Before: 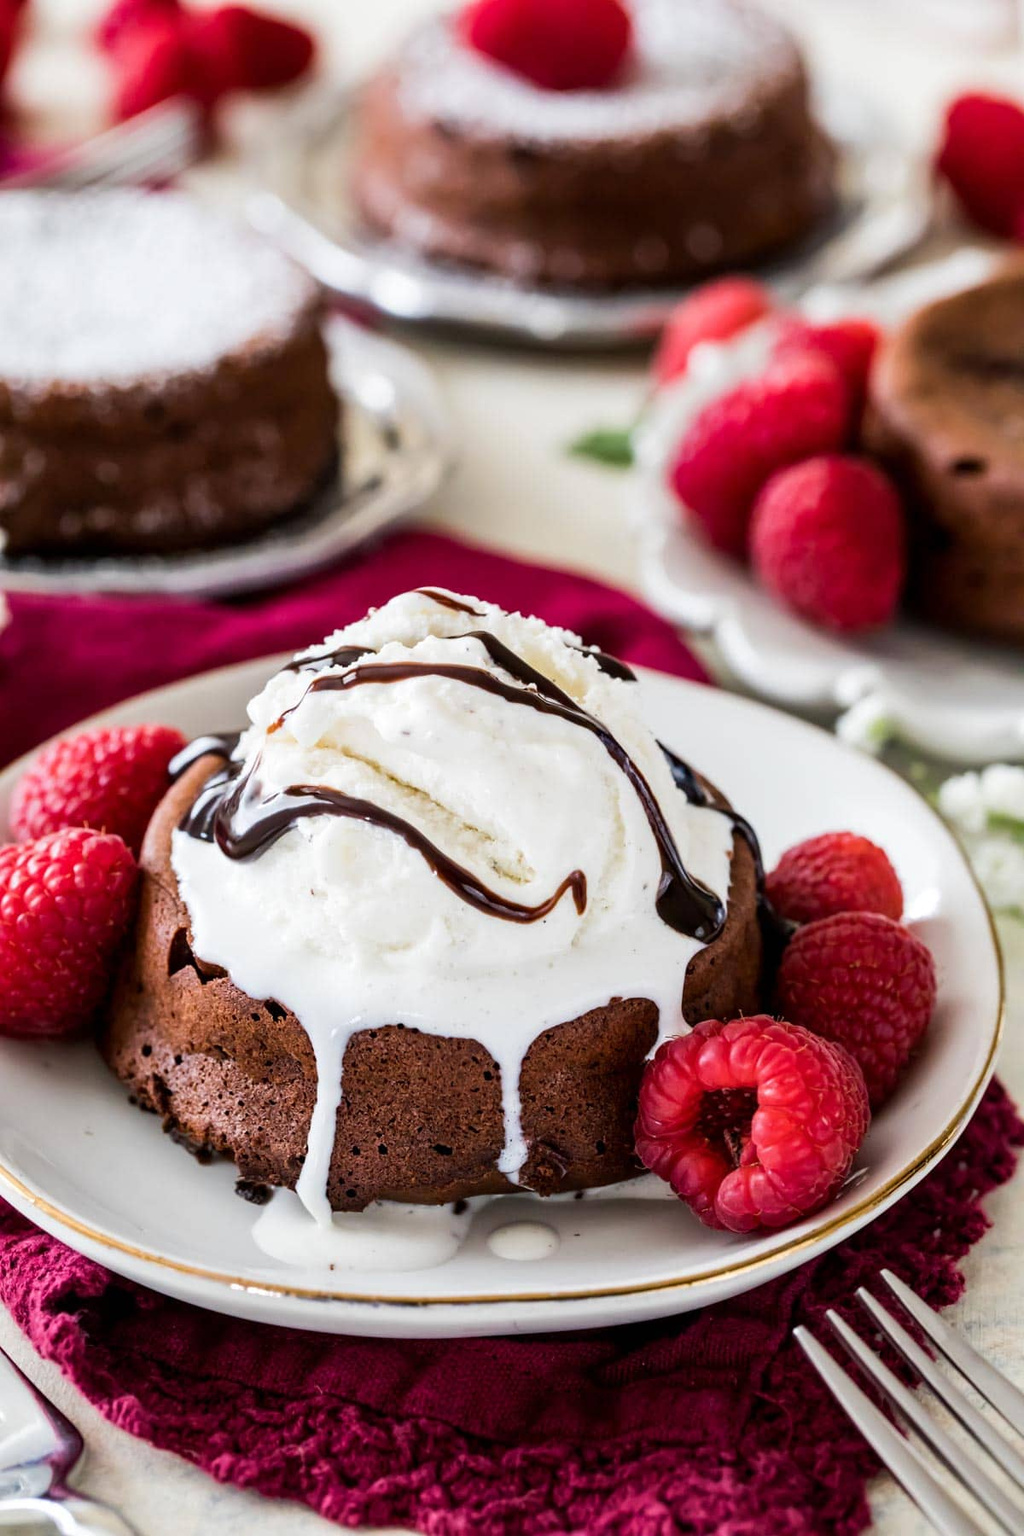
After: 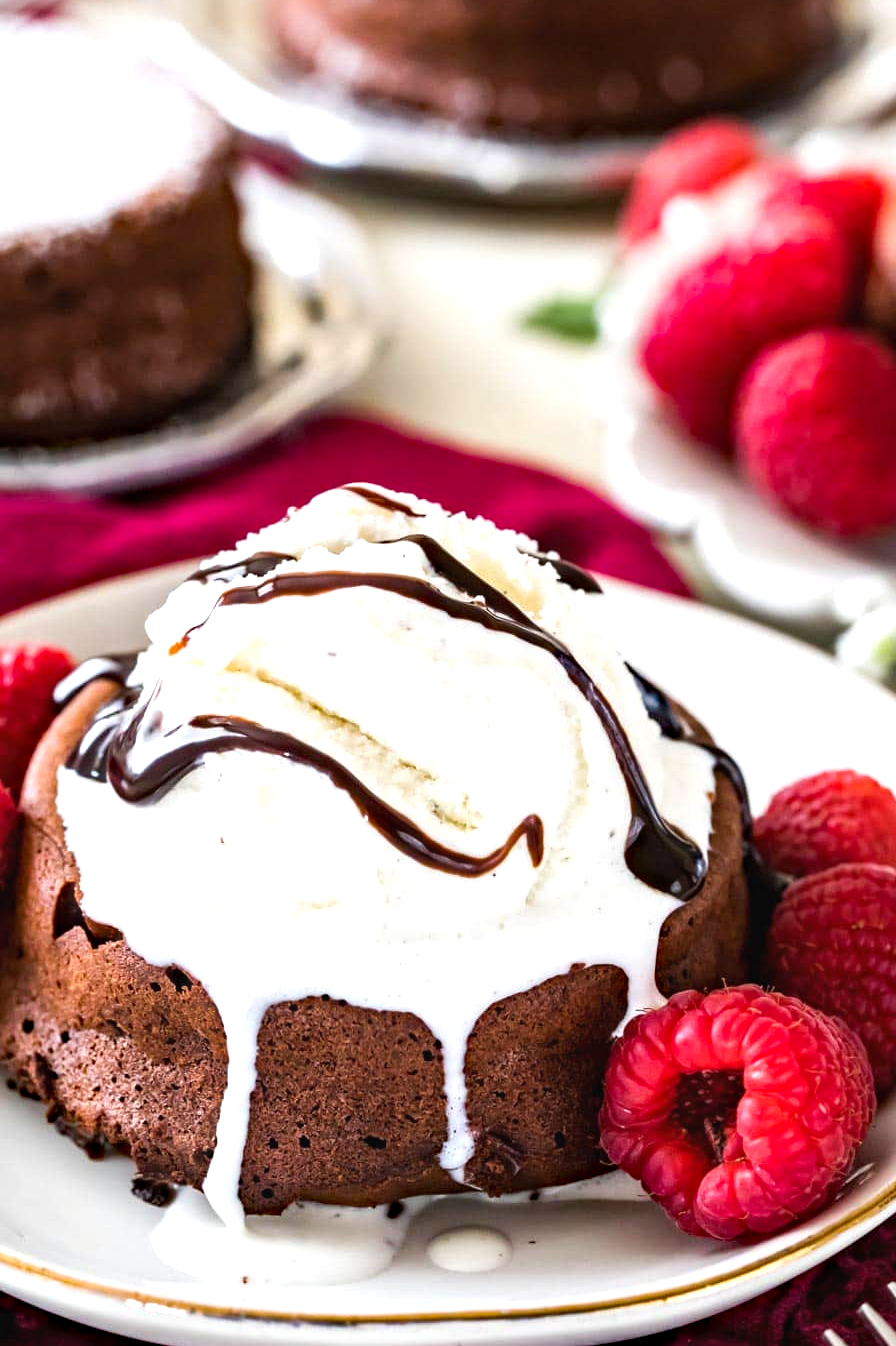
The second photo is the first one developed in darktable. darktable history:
crop and rotate: left 12.005%, top 11.43%, right 13.291%, bottom 13.776%
haze removal: strength 0.304, distance 0.252, compatibility mode true, adaptive false
exposure: black level correction -0.002, exposure 0.542 EV, compensate highlight preservation false
